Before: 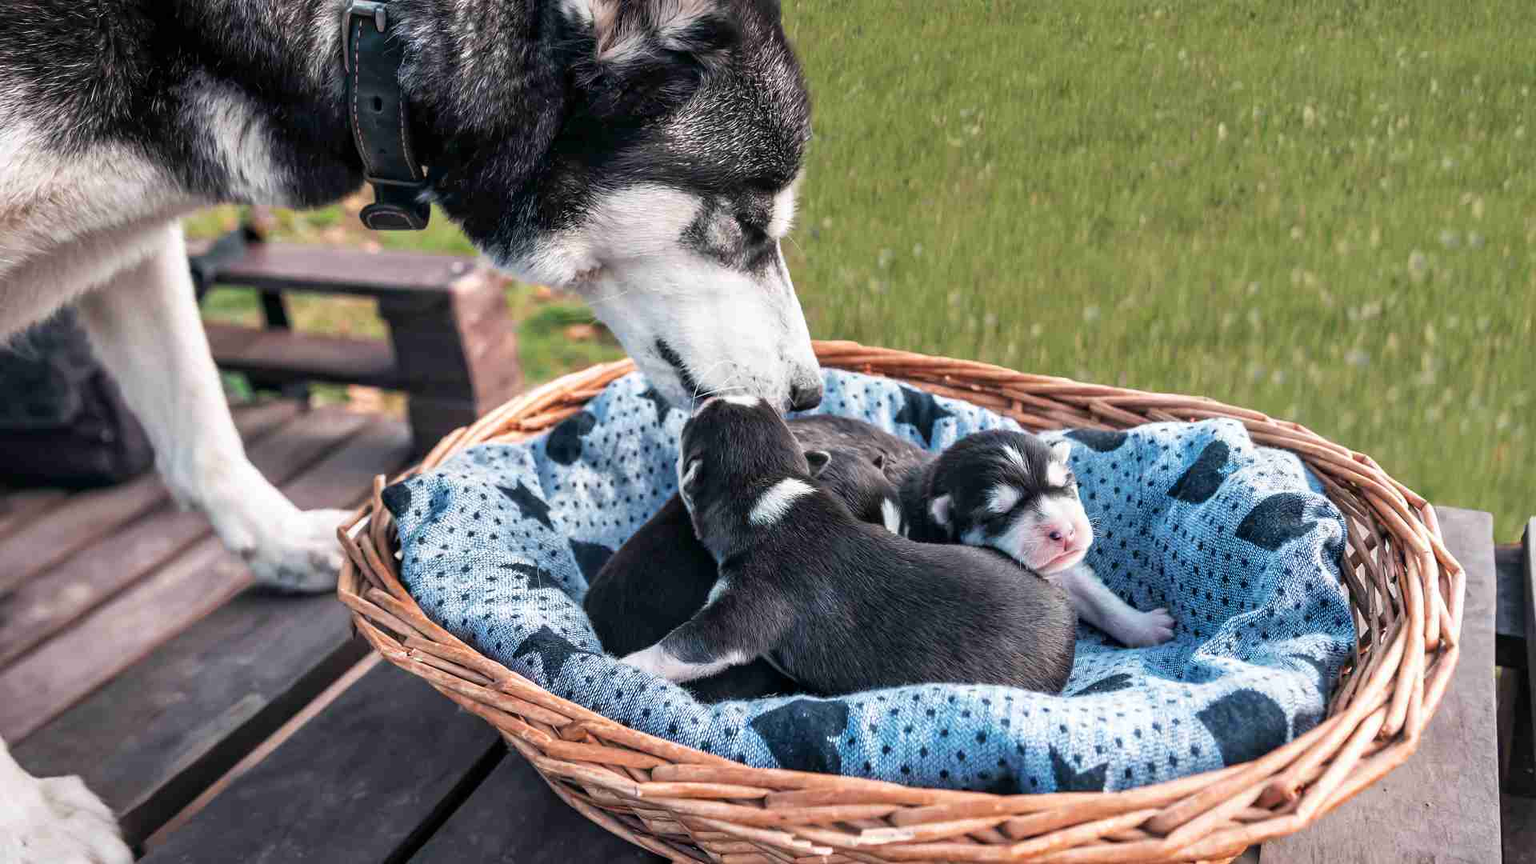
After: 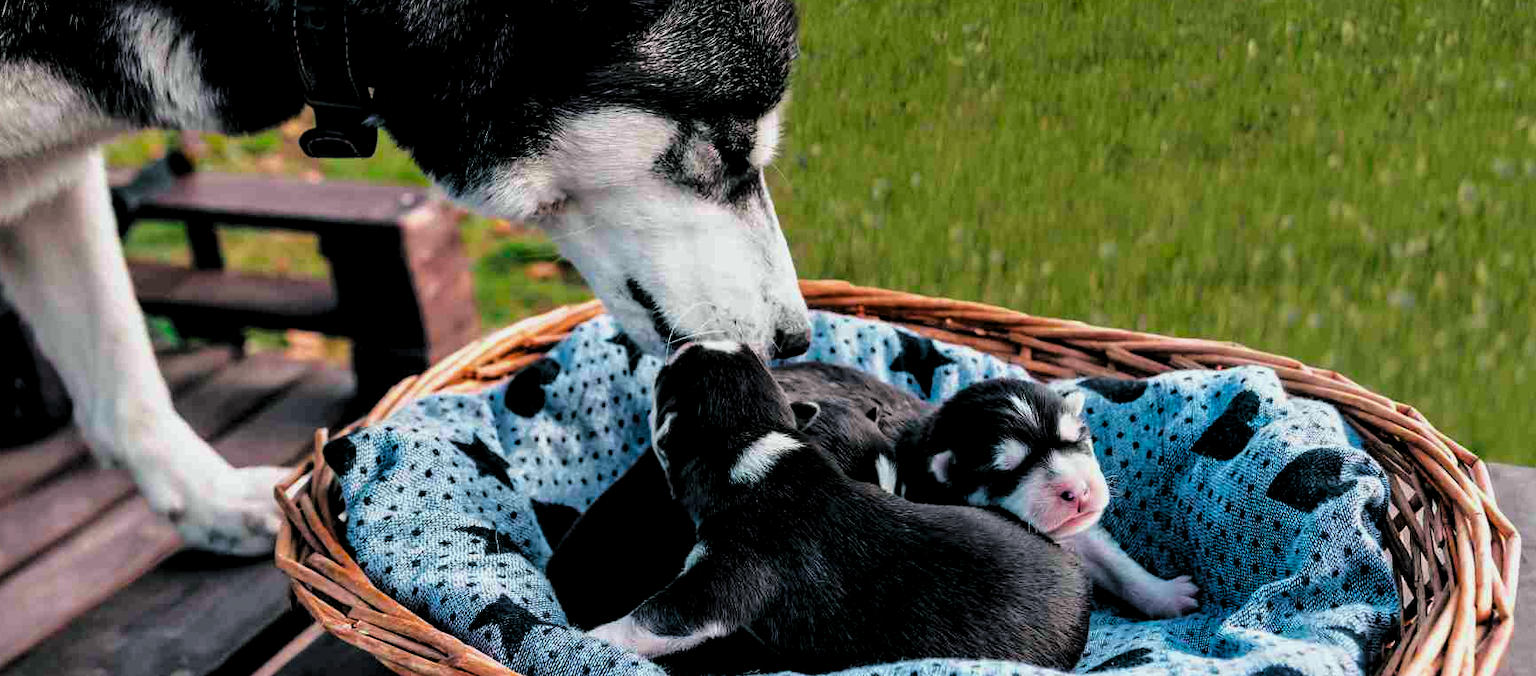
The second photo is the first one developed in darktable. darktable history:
exposure: compensate exposure bias true, compensate highlight preservation false
levels: levels [0.116, 0.574, 1]
tone curve: curves: ch0 [(0, 0) (0.181, 0.087) (0.498, 0.485) (0.78, 0.742) (0.993, 0.954)]; ch1 [(0, 0) (0.311, 0.149) (0.395, 0.349) (0.488, 0.477) (0.612, 0.641) (1, 1)]; ch2 [(0, 0) (0.5, 0.5) (0.638, 0.667) (1, 1)], color space Lab, independent channels, preserve colors none
color balance rgb: shadows lift › luminance -7.853%, shadows lift › chroma 2.141%, shadows lift › hue 166.65°, perceptual saturation grading › global saturation 25.55%
crop: left 5.814%, top 10.147%, right 3.635%, bottom 18.928%
